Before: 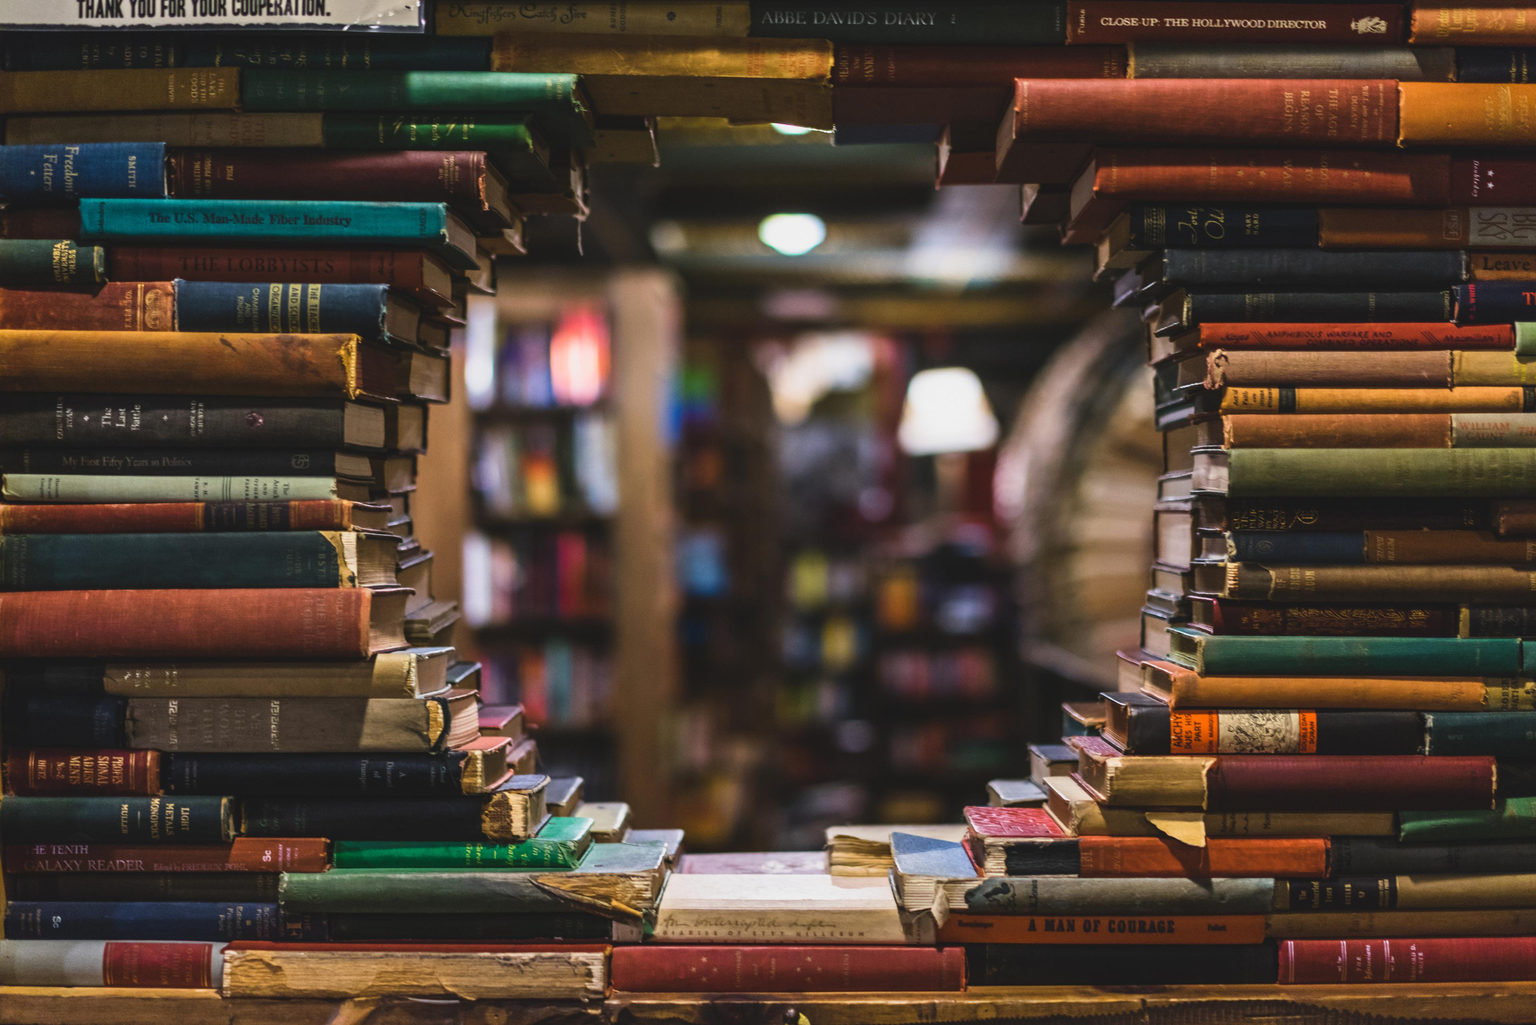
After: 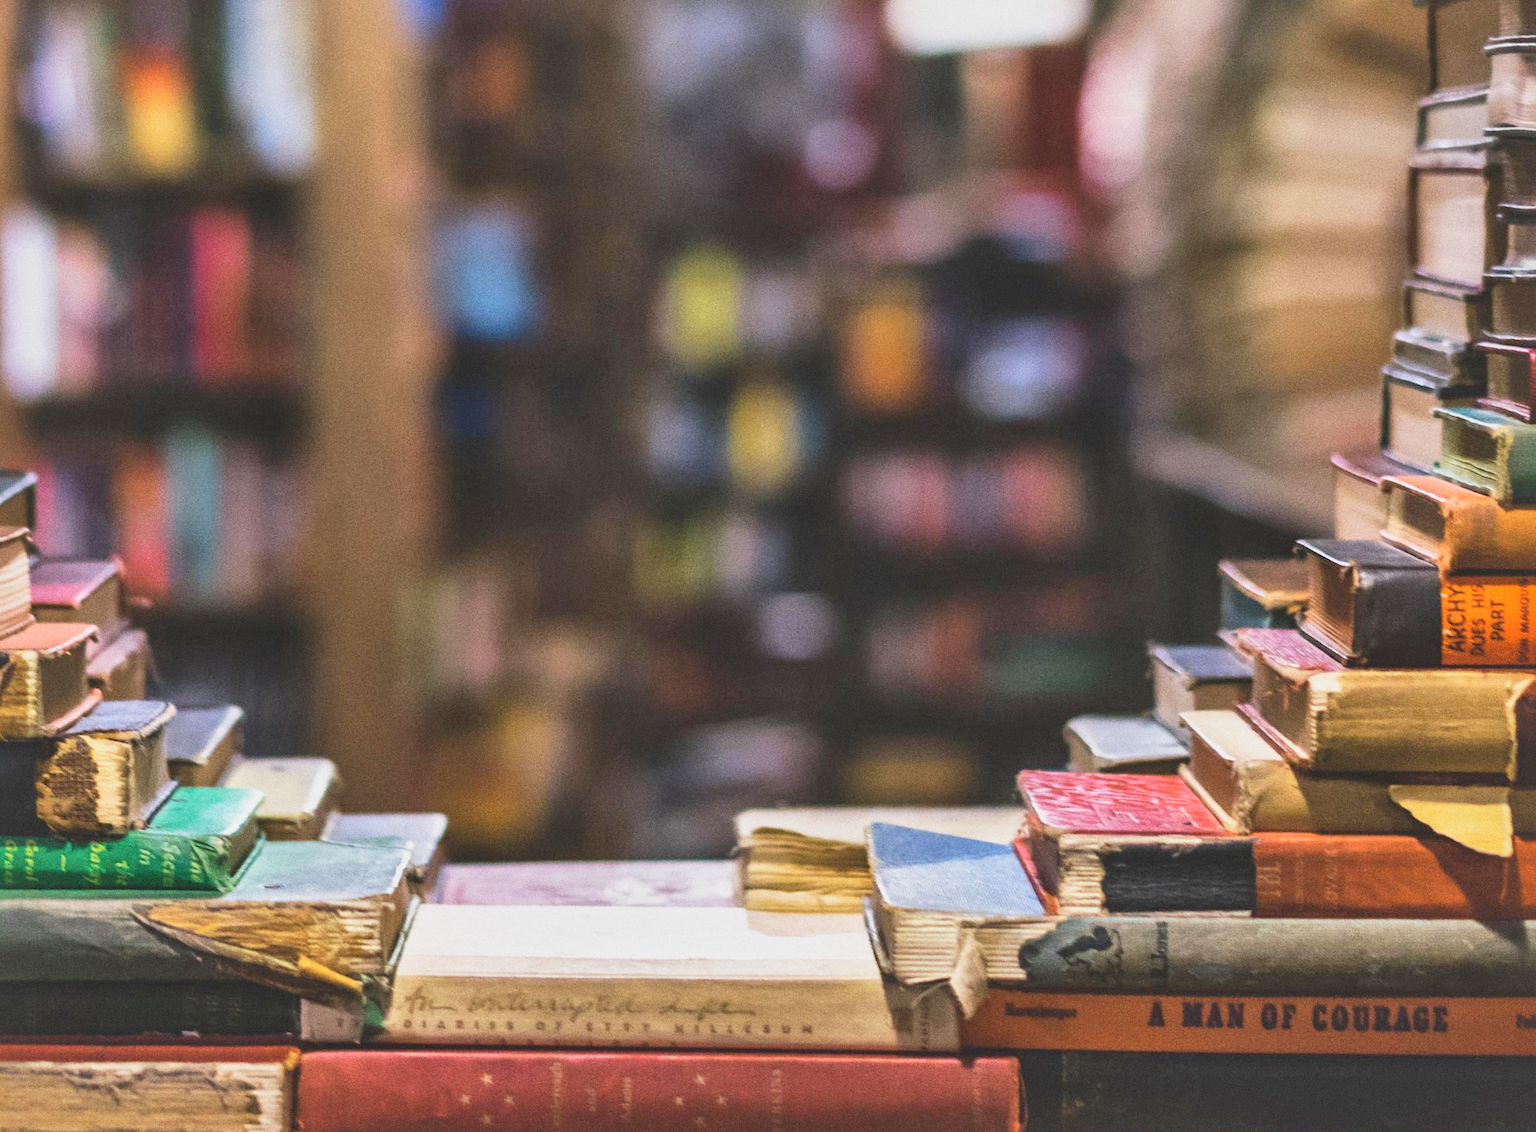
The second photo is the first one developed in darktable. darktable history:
exposure: black level correction 0.002, compensate highlight preservation false
crop: left 29.672%, top 41.786%, right 20.851%, bottom 3.487%
rotate and perspective: rotation 0.192°, lens shift (horizontal) -0.015, crop left 0.005, crop right 0.996, crop top 0.006, crop bottom 0.99
shadows and highlights: on, module defaults
base curve: curves: ch0 [(0, 0) (0.088, 0.125) (0.176, 0.251) (0.354, 0.501) (0.613, 0.749) (1, 0.877)], preserve colors none
grain: coarseness 0.09 ISO
local contrast: mode bilateral grid, contrast 25, coarseness 50, detail 123%, midtone range 0.2
contrast brightness saturation: brightness 0.13
